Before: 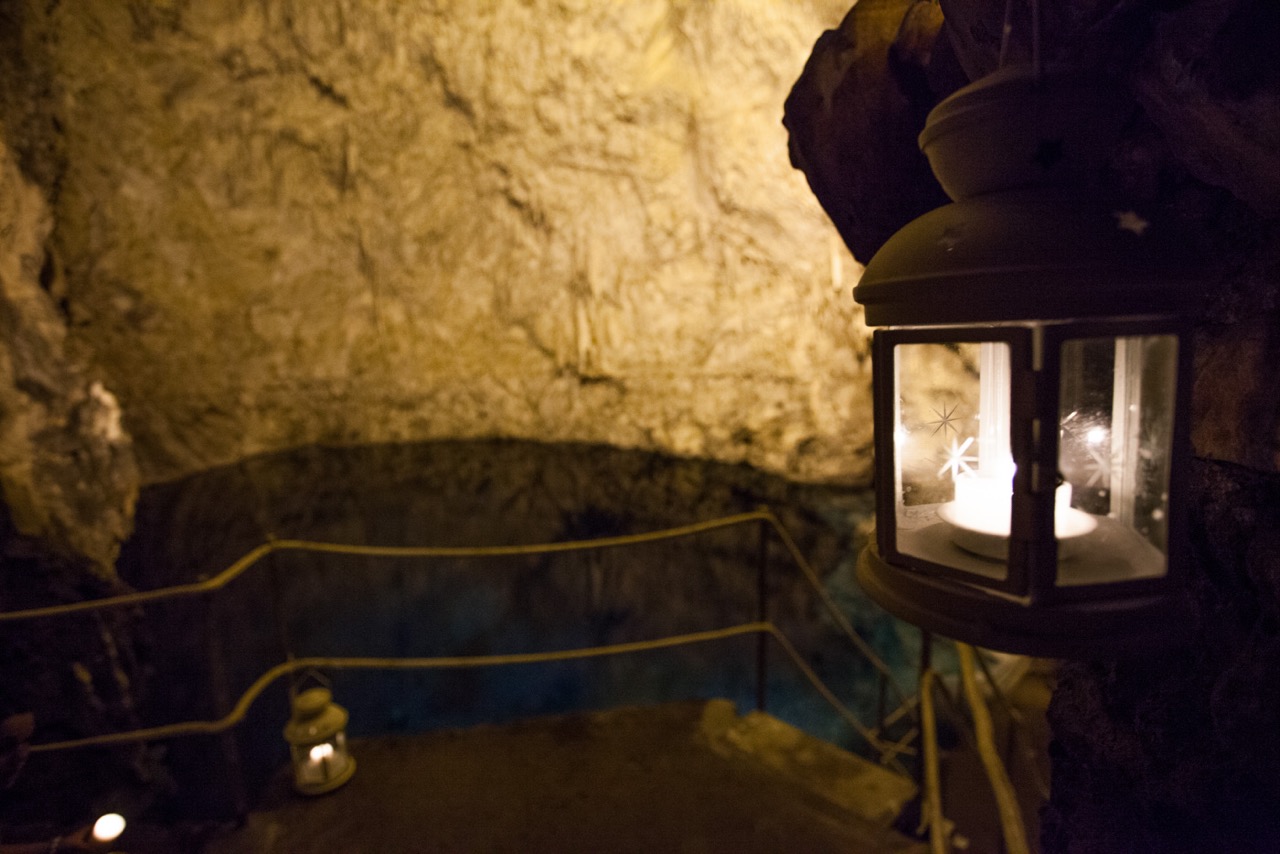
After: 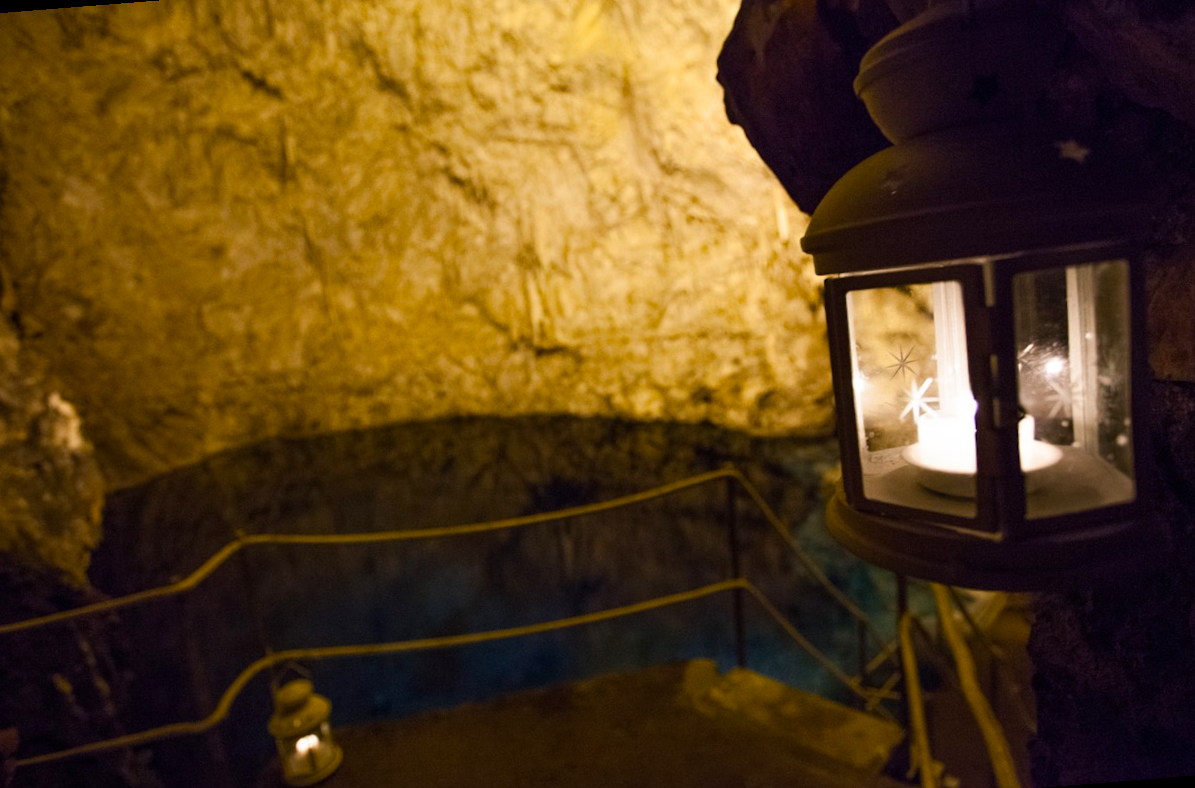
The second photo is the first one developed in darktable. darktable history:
color balance: output saturation 120%
rotate and perspective: rotation -4.57°, crop left 0.054, crop right 0.944, crop top 0.087, crop bottom 0.914
